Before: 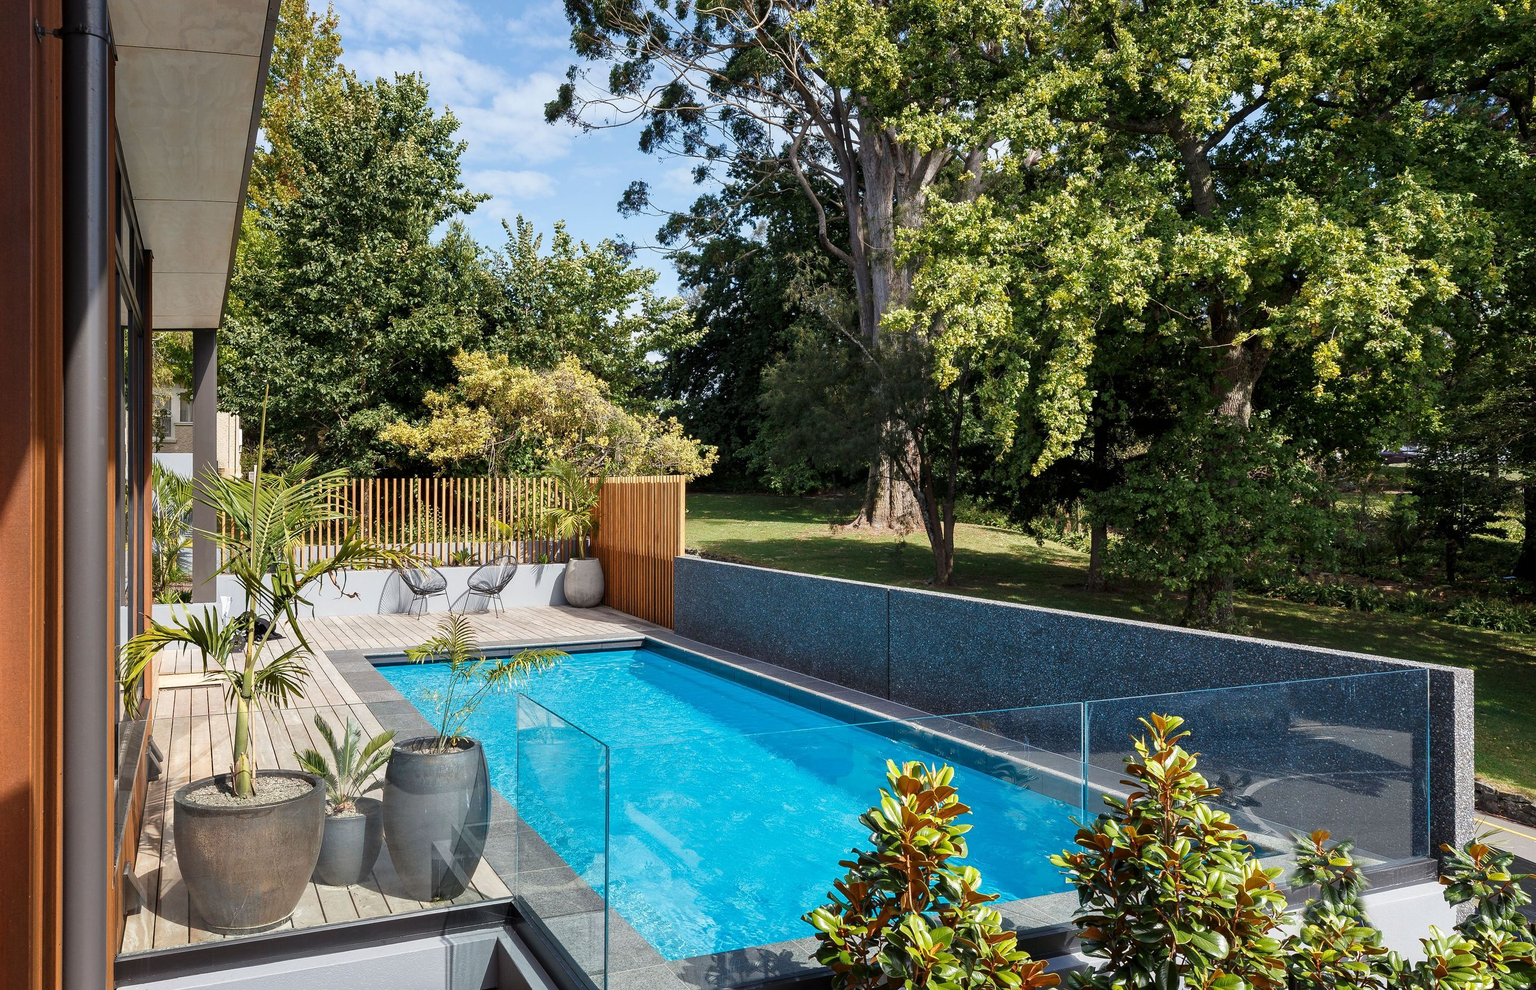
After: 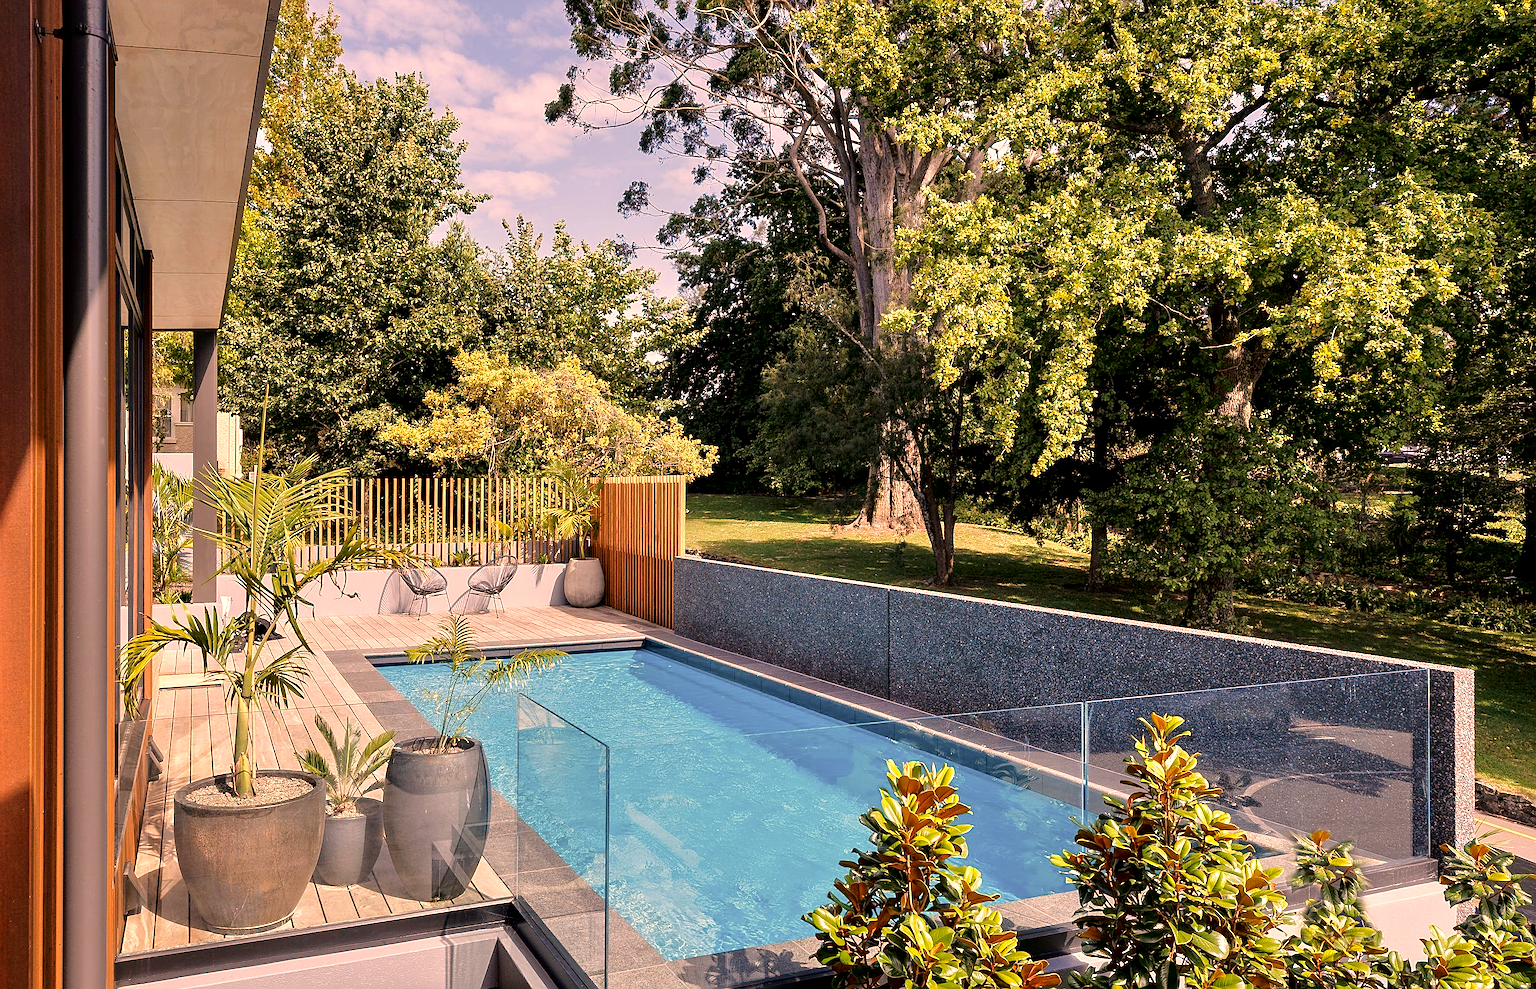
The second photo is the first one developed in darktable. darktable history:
tone curve: curves: ch0 [(0, 0) (0.003, 0.001) (0.011, 0.002) (0.025, 0.007) (0.044, 0.015) (0.069, 0.022) (0.1, 0.03) (0.136, 0.056) (0.177, 0.115) (0.224, 0.177) (0.277, 0.244) (0.335, 0.322) (0.399, 0.398) (0.468, 0.471) (0.543, 0.545) (0.623, 0.614) (0.709, 0.685) (0.801, 0.765) (0.898, 0.867) (1, 1)], color space Lab, independent channels, preserve colors none
sharpen: on, module defaults
tone equalizer: -8 EV -0.002 EV, -7 EV 0.005 EV, -6 EV -0.015 EV, -5 EV 0.011 EV, -4 EV -0.021 EV, -3 EV 0.041 EV, -2 EV -0.047 EV, -1 EV -0.309 EV, +0 EV -0.598 EV, luminance estimator HSV value / RGB max
exposure: exposure 0.671 EV, compensate highlight preservation false
color correction: highlights a* 20.8, highlights b* 19.57
local contrast: highlights 106%, shadows 101%, detail 120%, midtone range 0.2
